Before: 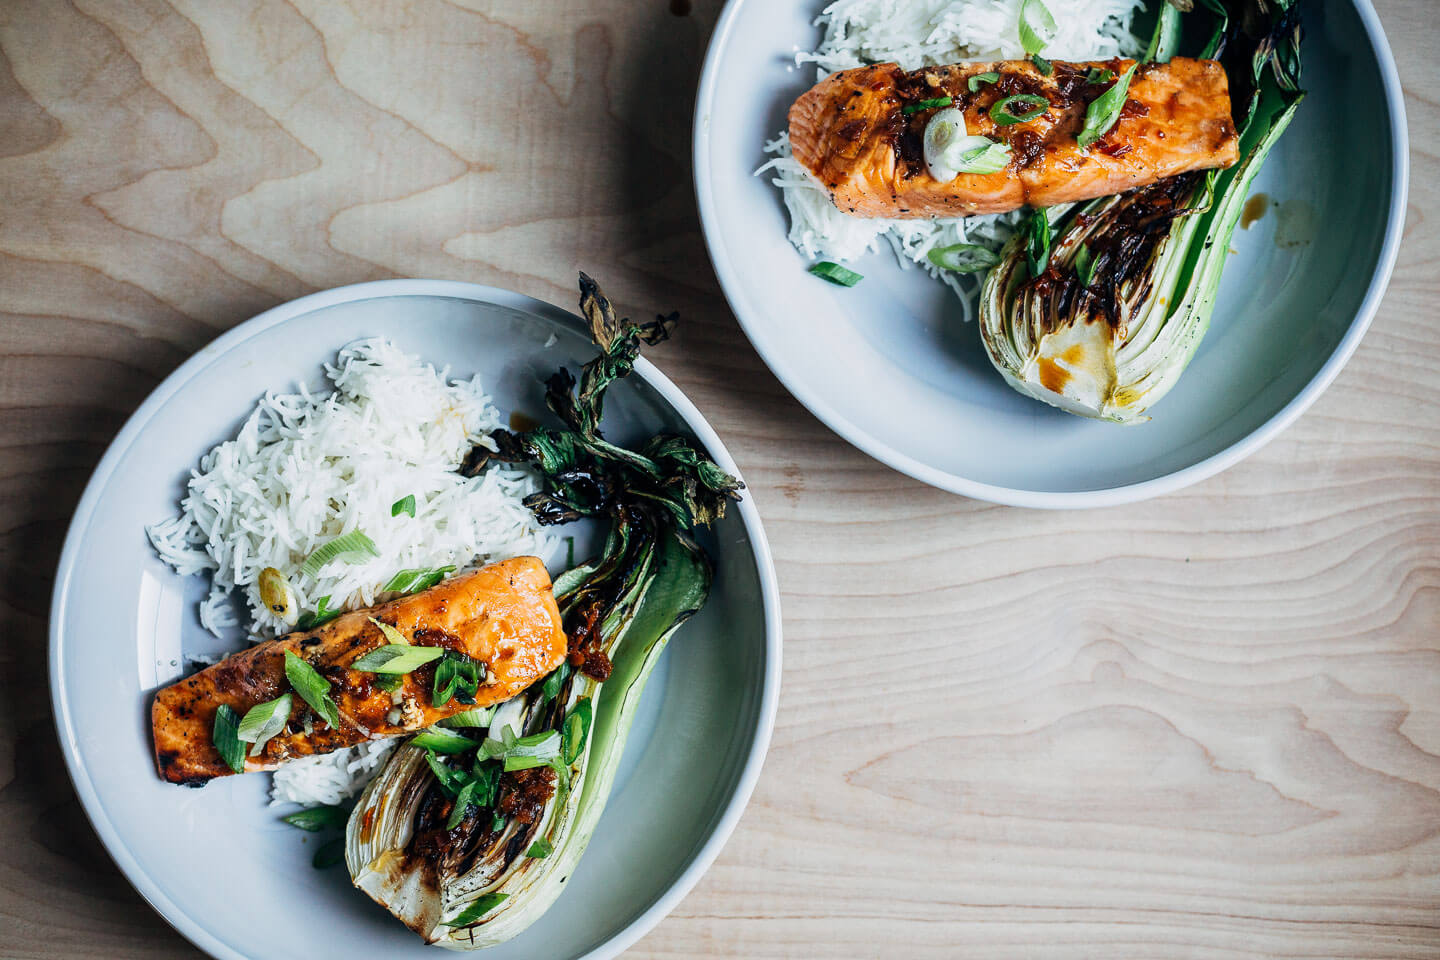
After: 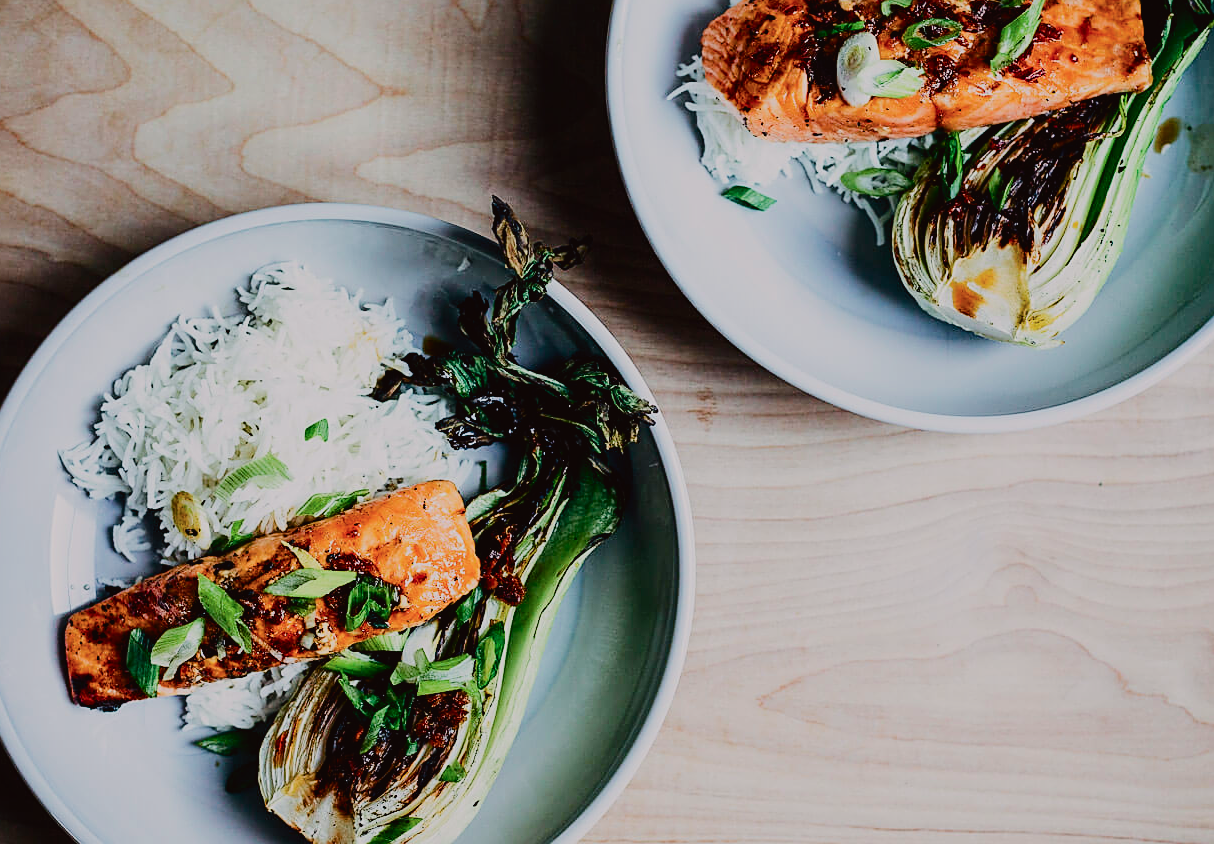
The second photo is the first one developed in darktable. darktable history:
filmic rgb: black relative exposure -7.65 EV, white relative exposure 4.56 EV, hardness 3.61, contrast 1.055
tone curve: curves: ch0 [(0, 0.019) (0.204, 0.162) (0.491, 0.519) (0.748, 0.765) (1, 0.919)]; ch1 [(0, 0) (0.179, 0.173) (0.322, 0.32) (0.442, 0.447) (0.496, 0.504) (0.566, 0.585) (0.761, 0.803) (1, 1)]; ch2 [(0, 0) (0.434, 0.447) (0.483, 0.487) (0.555, 0.563) (0.697, 0.68) (1, 1)], color space Lab, independent channels, preserve colors none
crop: left 6.111%, top 7.987%, right 9.547%, bottom 4.041%
color balance rgb: perceptual saturation grading › global saturation 20%, perceptual saturation grading › highlights -25.244%, perceptual saturation grading › shadows 49.645%
exposure: exposure -0.175 EV, compensate exposure bias true, compensate highlight preservation false
sharpen: on, module defaults
